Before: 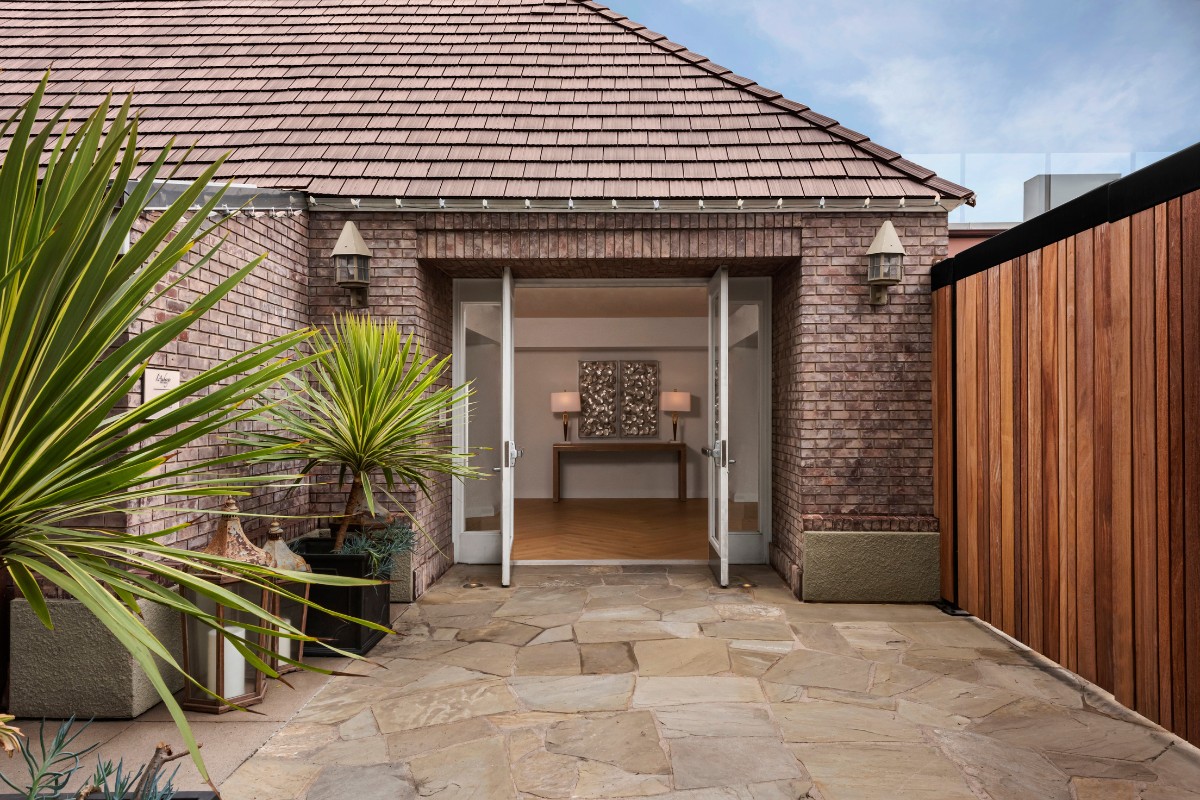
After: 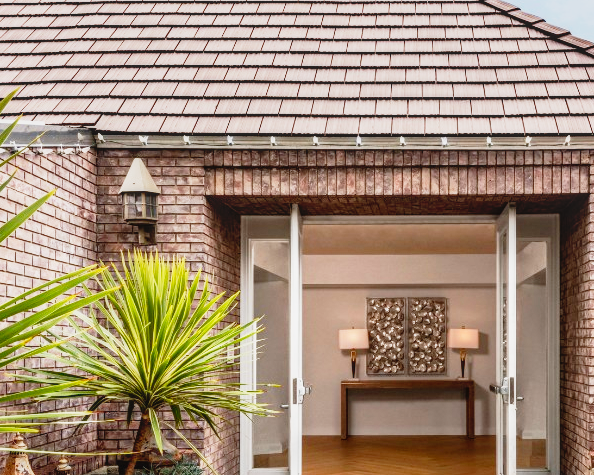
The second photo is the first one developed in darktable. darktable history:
exposure: exposure -0.142 EV, compensate highlight preservation false
local contrast: on, module defaults
contrast brightness saturation: contrast -0.121
base curve: curves: ch0 [(0, 0) (0.012, 0.01) (0.073, 0.168) (0.31, 0.711) (0.645, 0.957) (1, 1)], preserve colors none
crop: left 17.71%, top 7.926%, right 32.788%, bottom 32.658%
